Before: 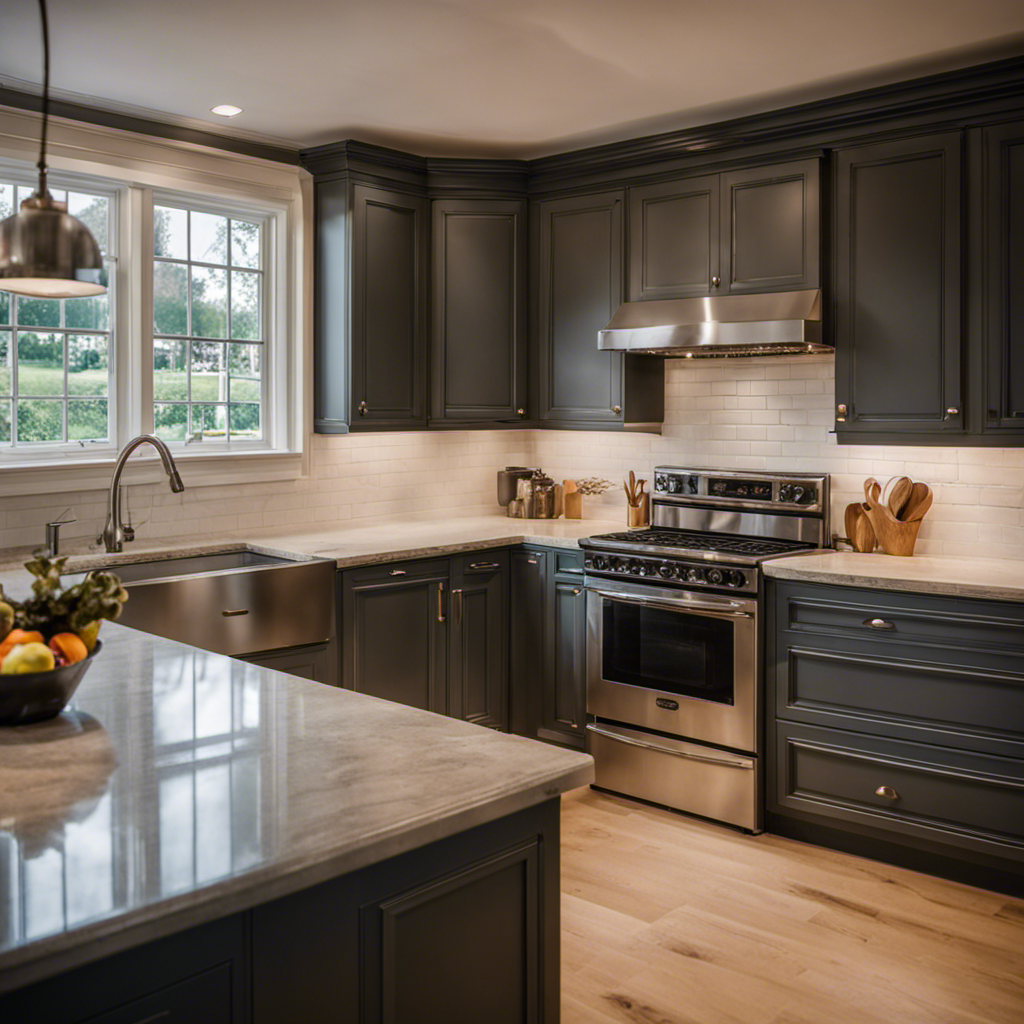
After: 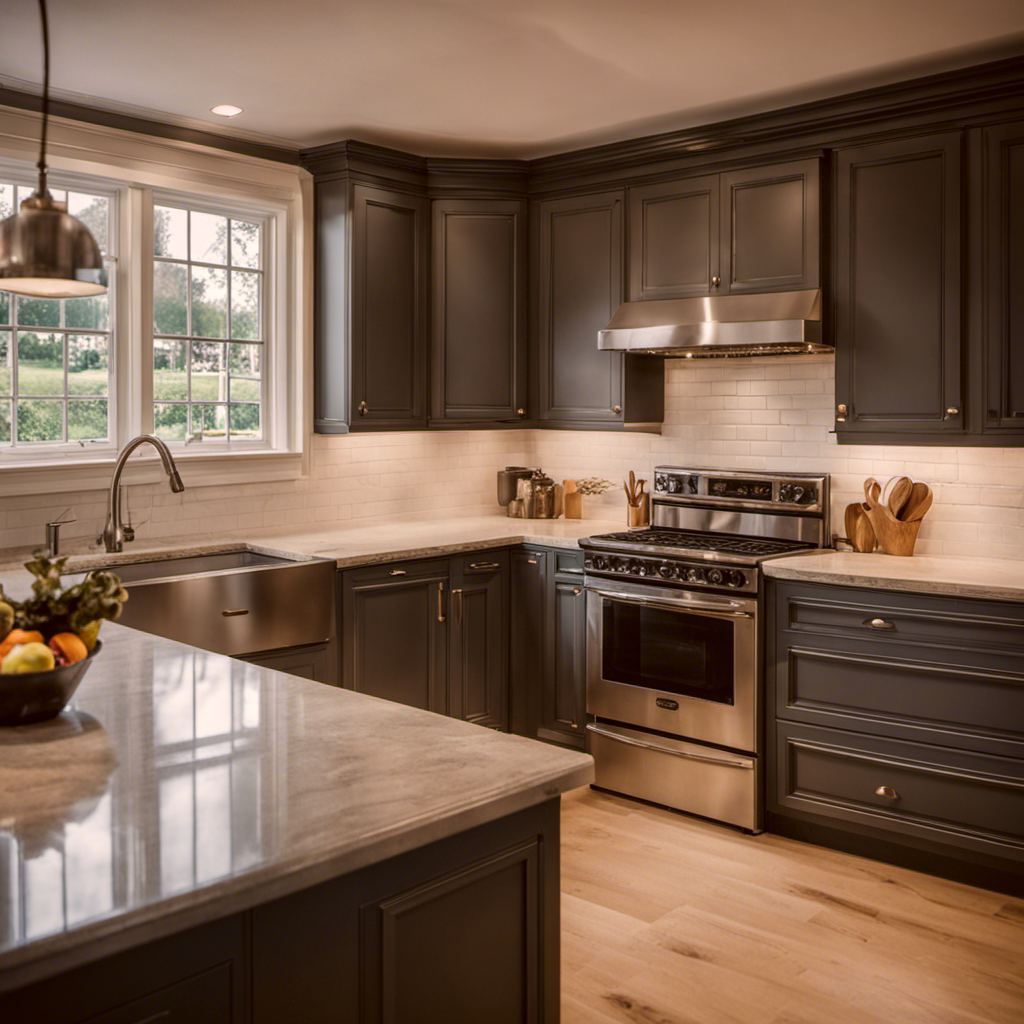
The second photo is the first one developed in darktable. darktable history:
color correction: highlights a* 6.1, highlights b* 7.59, shadows a* 6.57, shadows b* 7.18, saturation 0.875
